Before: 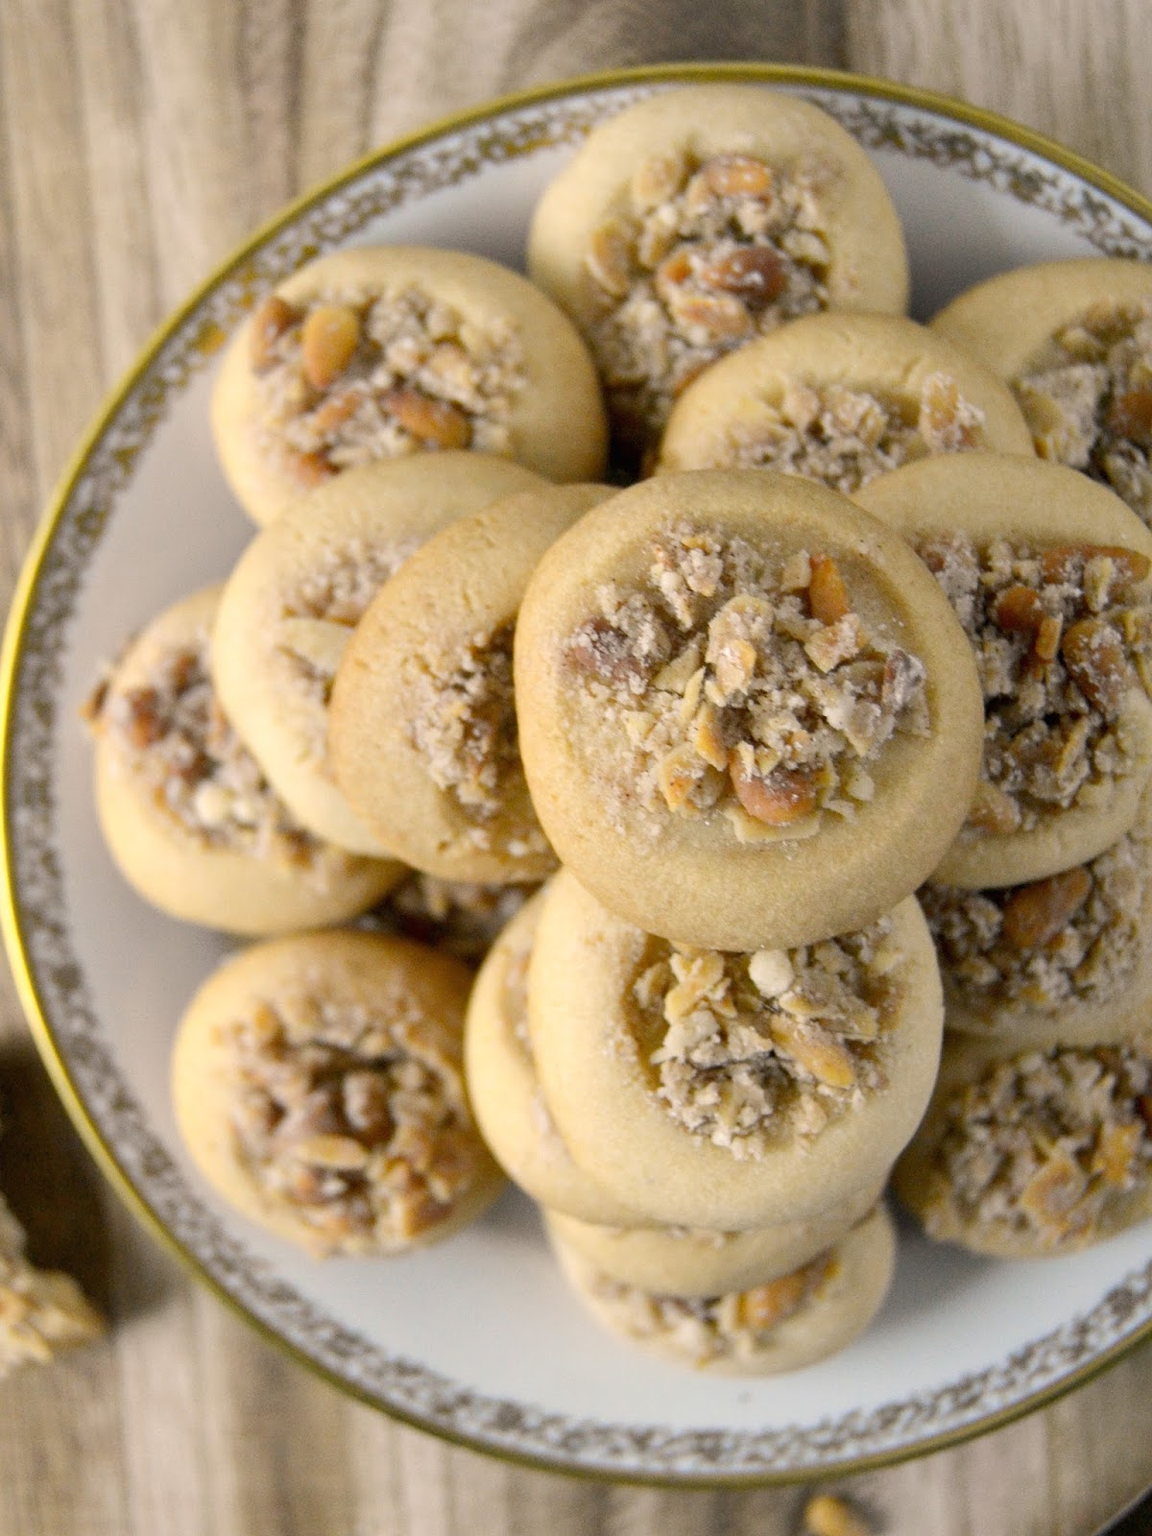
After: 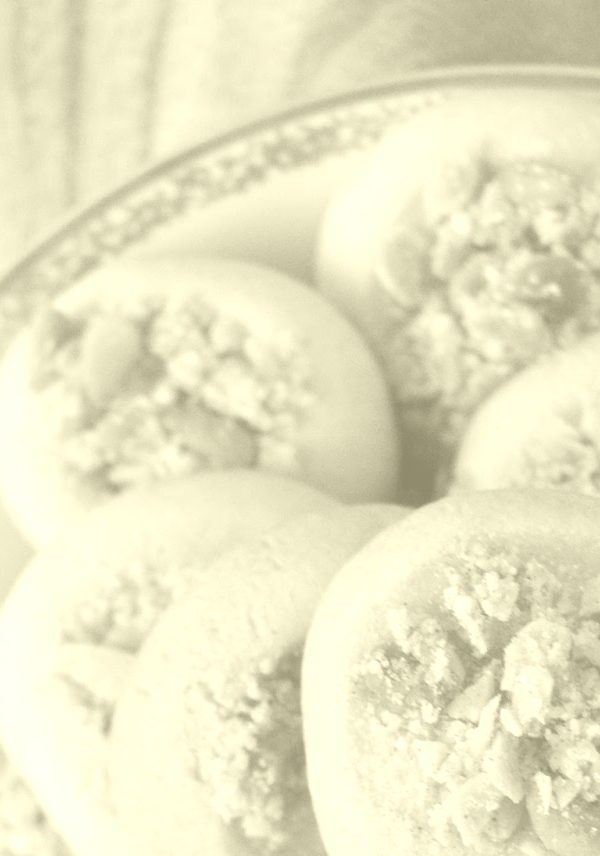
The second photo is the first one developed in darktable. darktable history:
colorize: hue 43.2°, saturation 40%, version 1
crop: left 19.556%, right 30.401%, bottom 46.458%
color balance: mode lift, gamma, gain (sRGB), lift [0.997, 0.979, 1.021, 1.011], gamma [1, 1.084, 0.916, 0.998], gain [1, 0.87, 1.13, 1.101], contrast 4.55%, contrast fulcrum 38.24%, output saturation 104.09%
